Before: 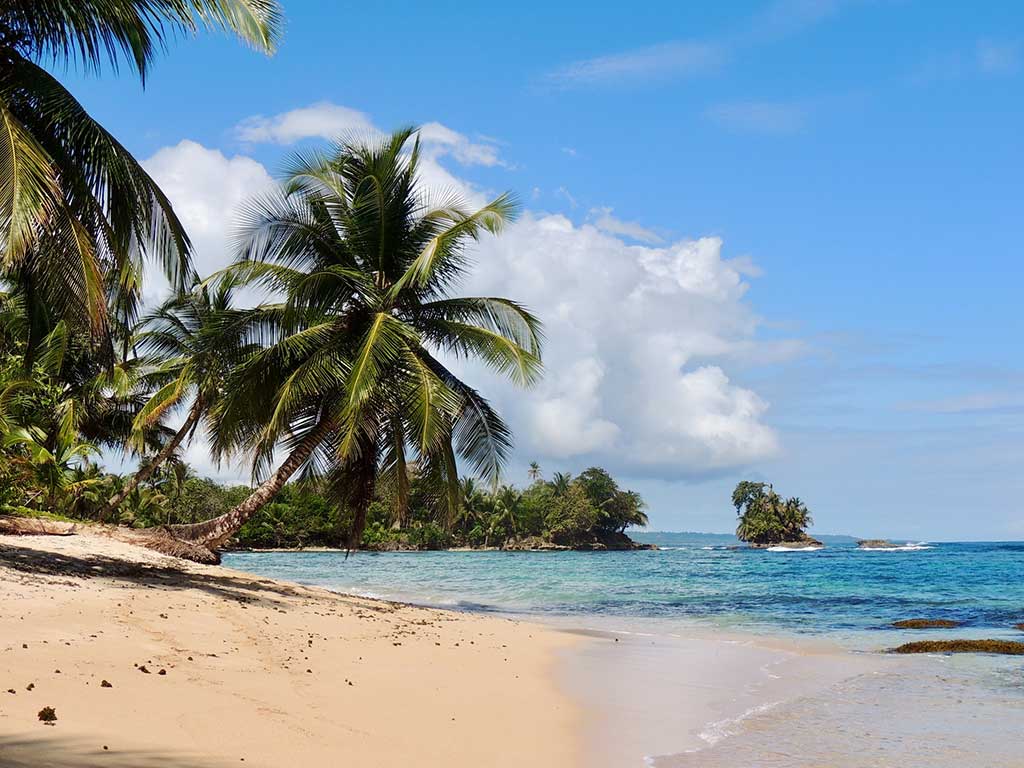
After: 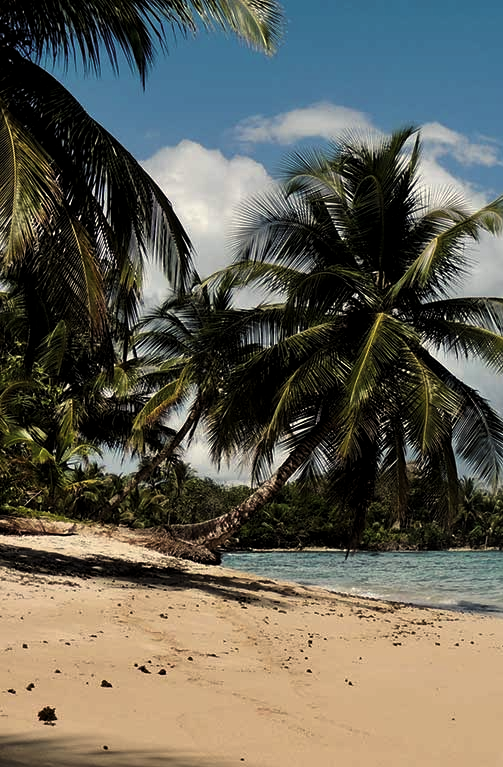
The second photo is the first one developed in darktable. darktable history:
levels: mode automatic, black 8.58%, gray 59.42%, levels [0, 0.445, 1]
crop and rotate: left 0%, top 0%, right 50.845%
white balance: red 1.029, blue 0.92
